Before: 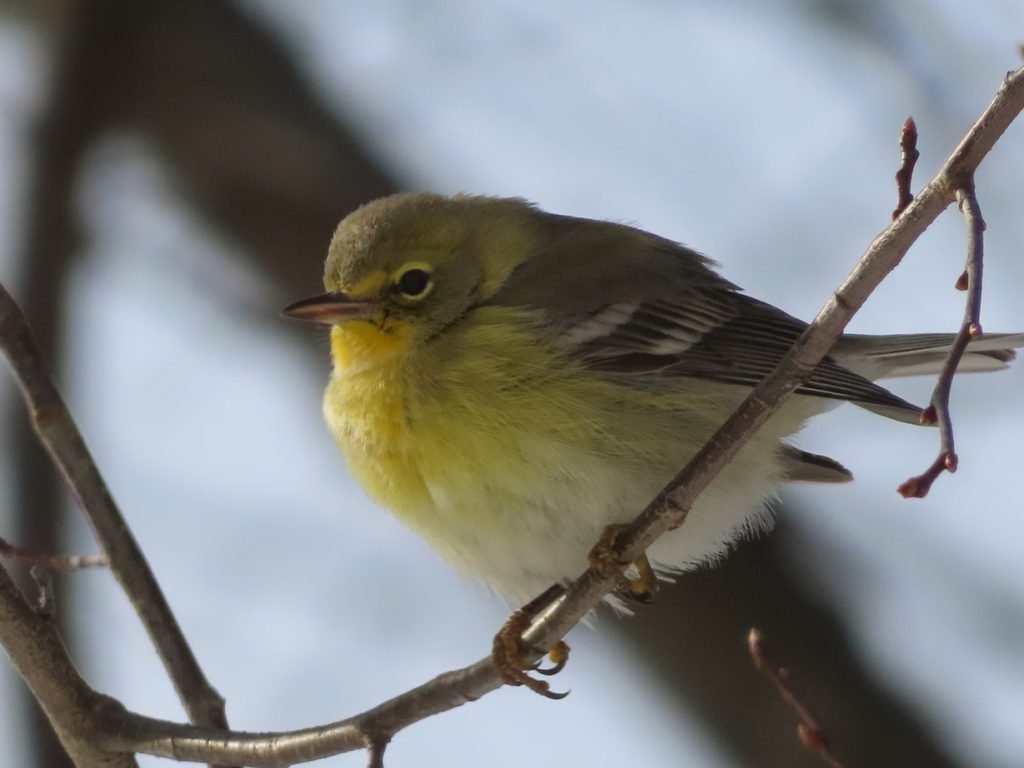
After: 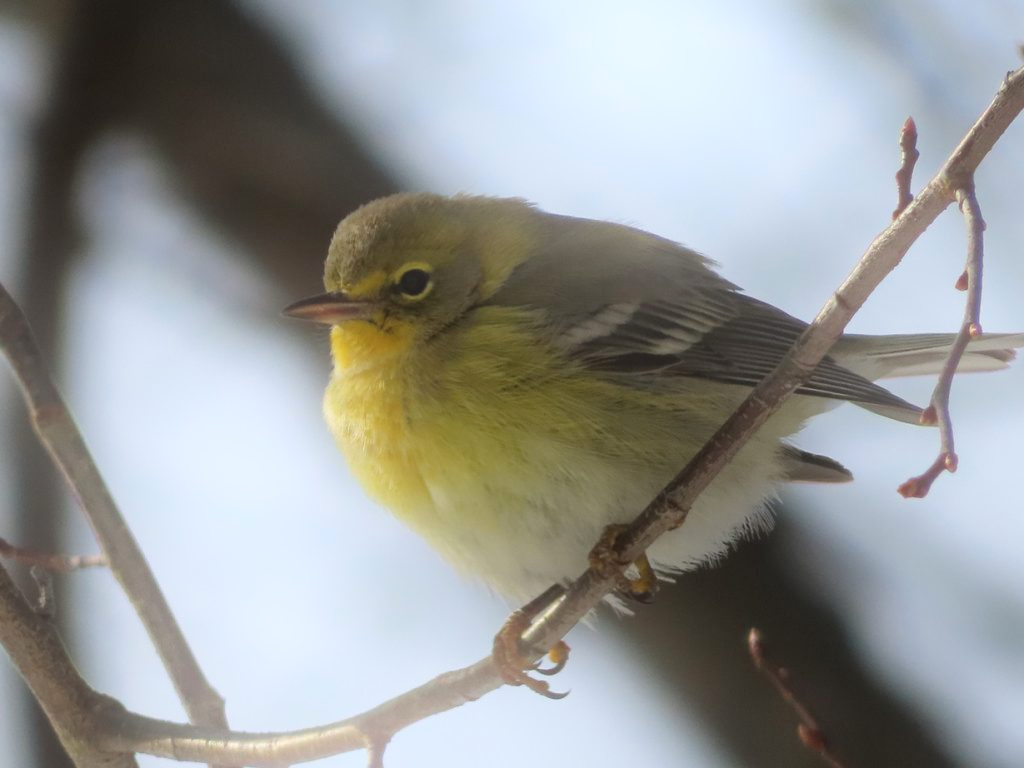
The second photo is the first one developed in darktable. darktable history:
color zones: curves: ch0 [(0, 0.5) (0.143, 0.5) (0.286, 0.5) (0.429, 0.5) (0.571, 0.5) (0.714, 0.476) (0.857, 0.5) (1, 0.5)]; ch2 [(0, 0.5) (0.143, 0.5) (0.286, 0.5) (0.429, 0.5) (0.571, 0.5) (0.714, 0.487) (0.857, 0.5) (1, 0.5)]
bloom: on, module defaults
